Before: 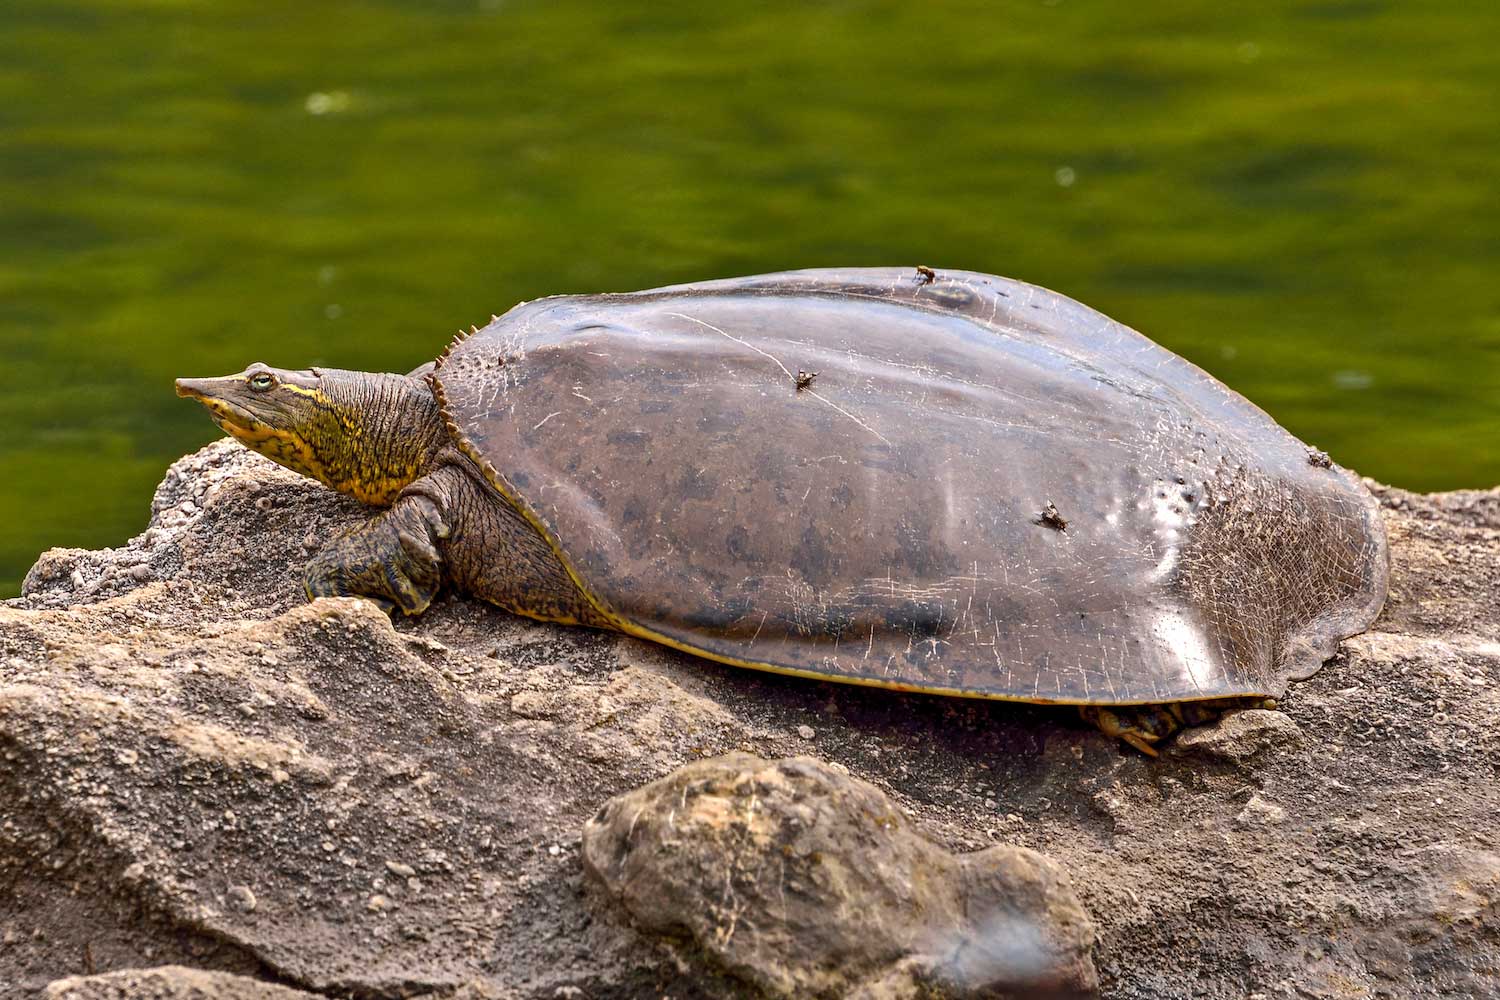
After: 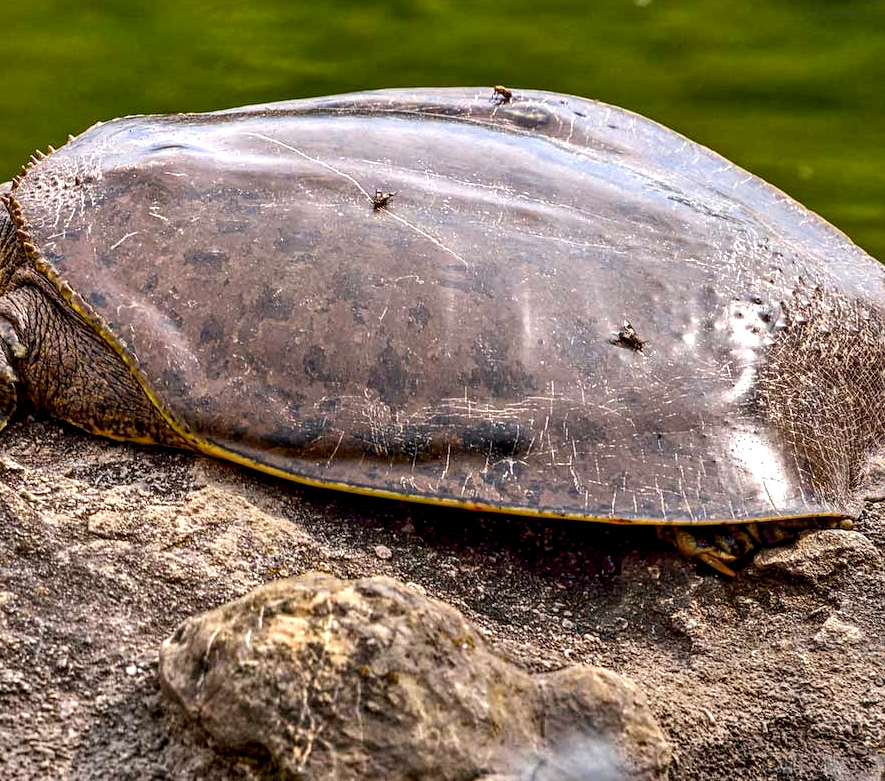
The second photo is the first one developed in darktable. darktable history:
contrast brightness saturation: contrast 0.04, saturation 0.162
sharpen: amount 0.217
crop and rotate: left 28.21%, top 18.043%, right 12.787%, bottom 3.805%
local contrast: detail 150%
tone equalizer: -8 EV 0.071 EV, edges refinement/feathering 500, mask exposure compensation -1.57 EV, preserve details no
